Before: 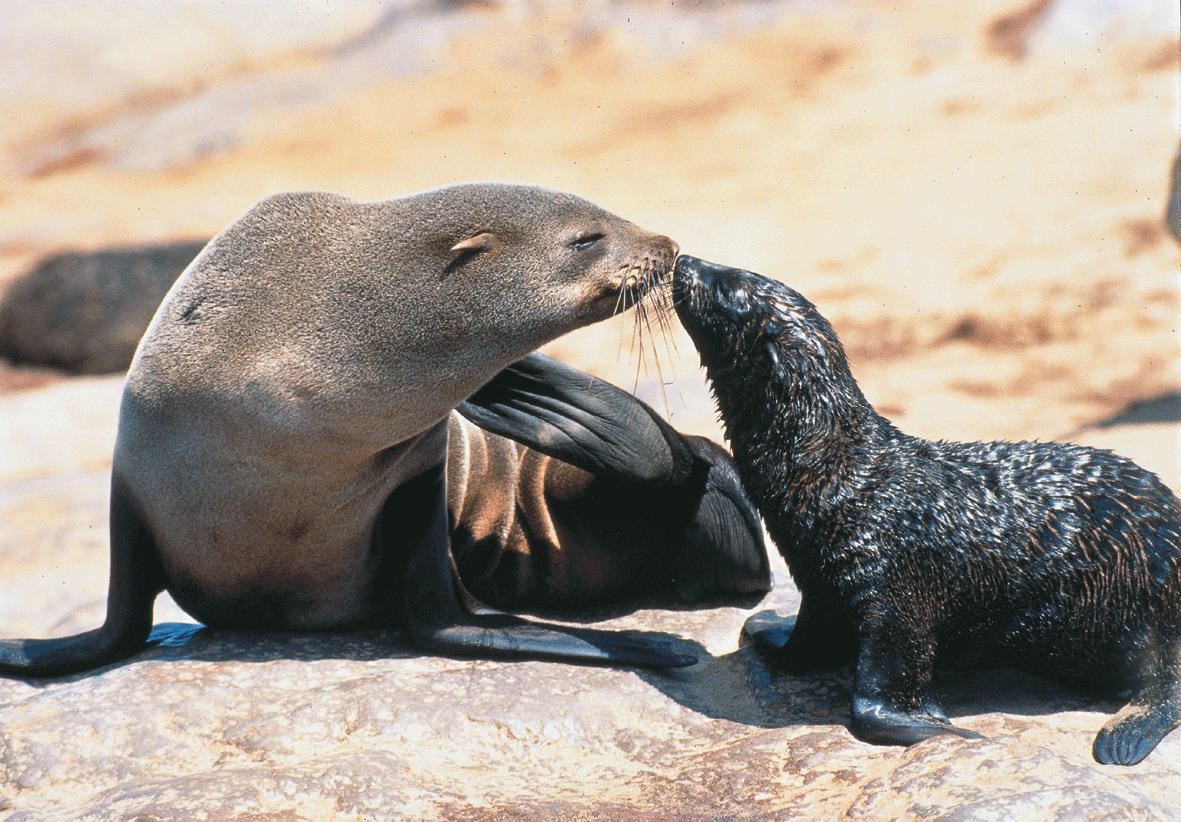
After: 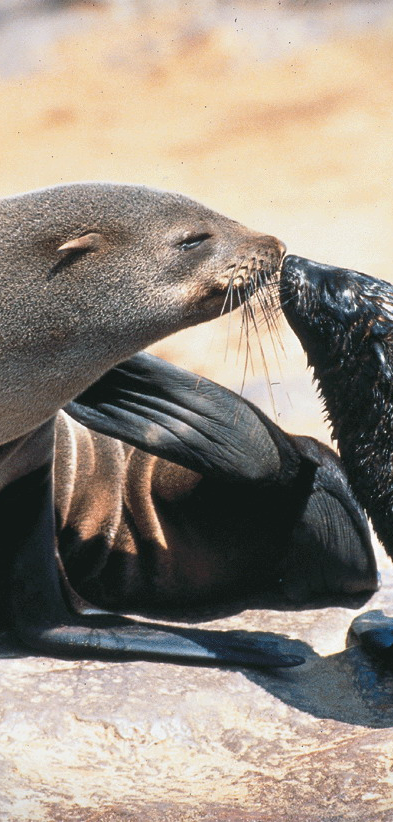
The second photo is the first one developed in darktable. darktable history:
vignetting: fall-off start 92.6%, brightness -0.52, saturation -0.51, center (-0.012, 0)
color balance rgb: linear chroma grading › global chroma 1.5%, linear chroma grading › mid-tones -1%, perceptual saturation grading › global saturation -3%, perceptual saturation grading › shadows -2%
crop: left 33.36%, right 33.36%
